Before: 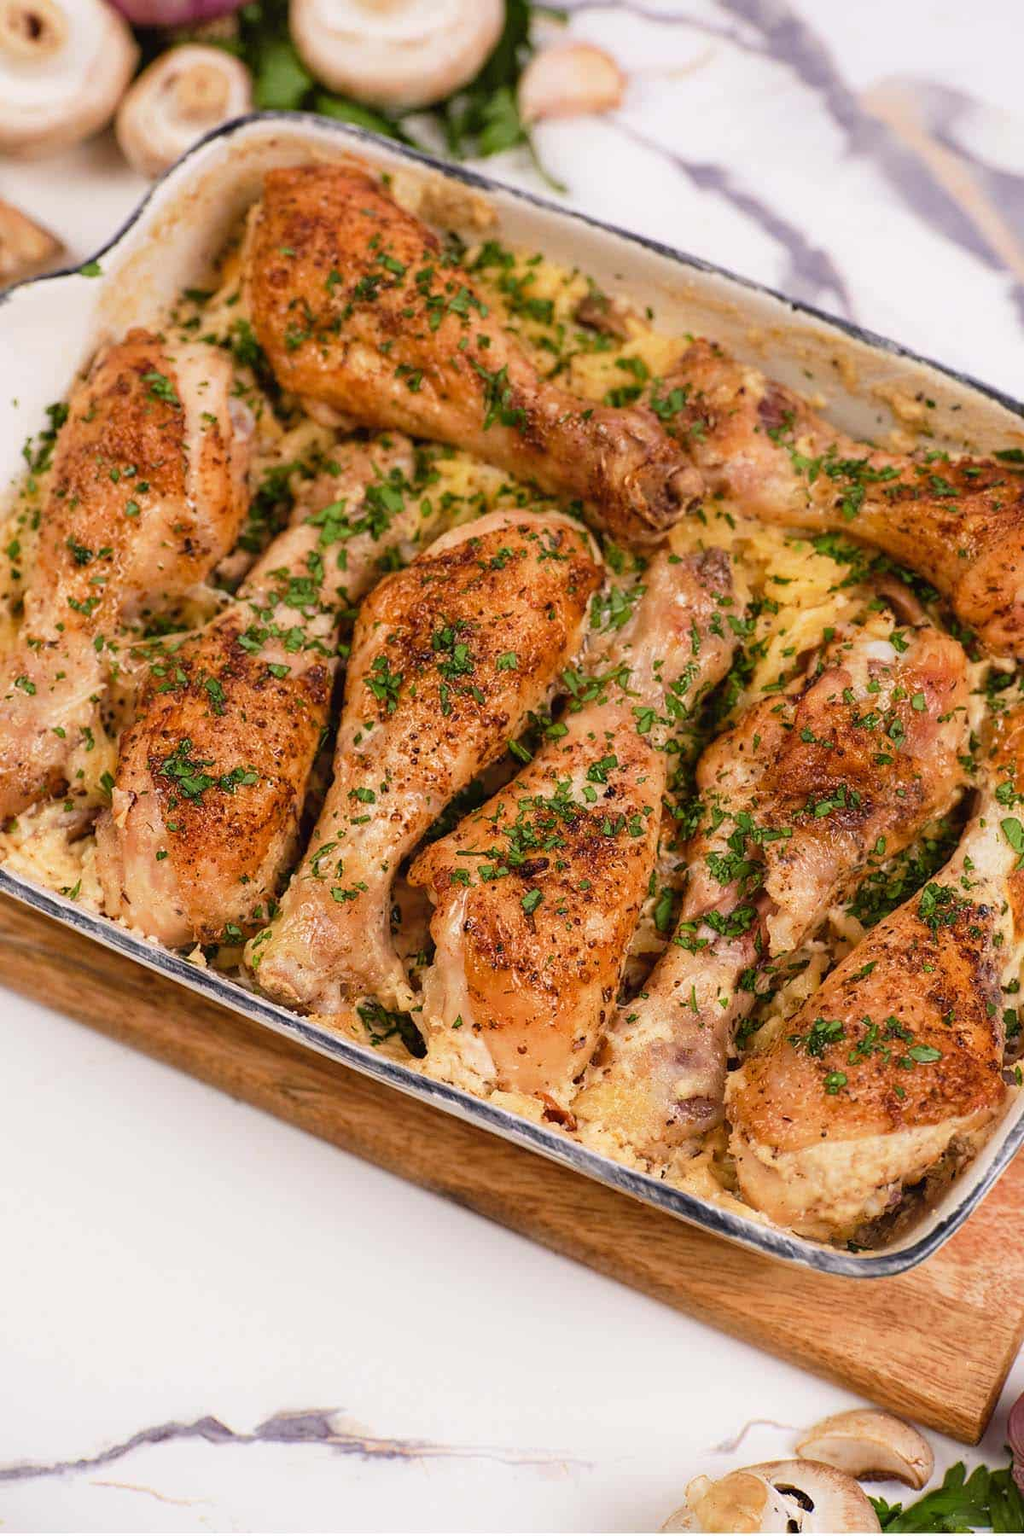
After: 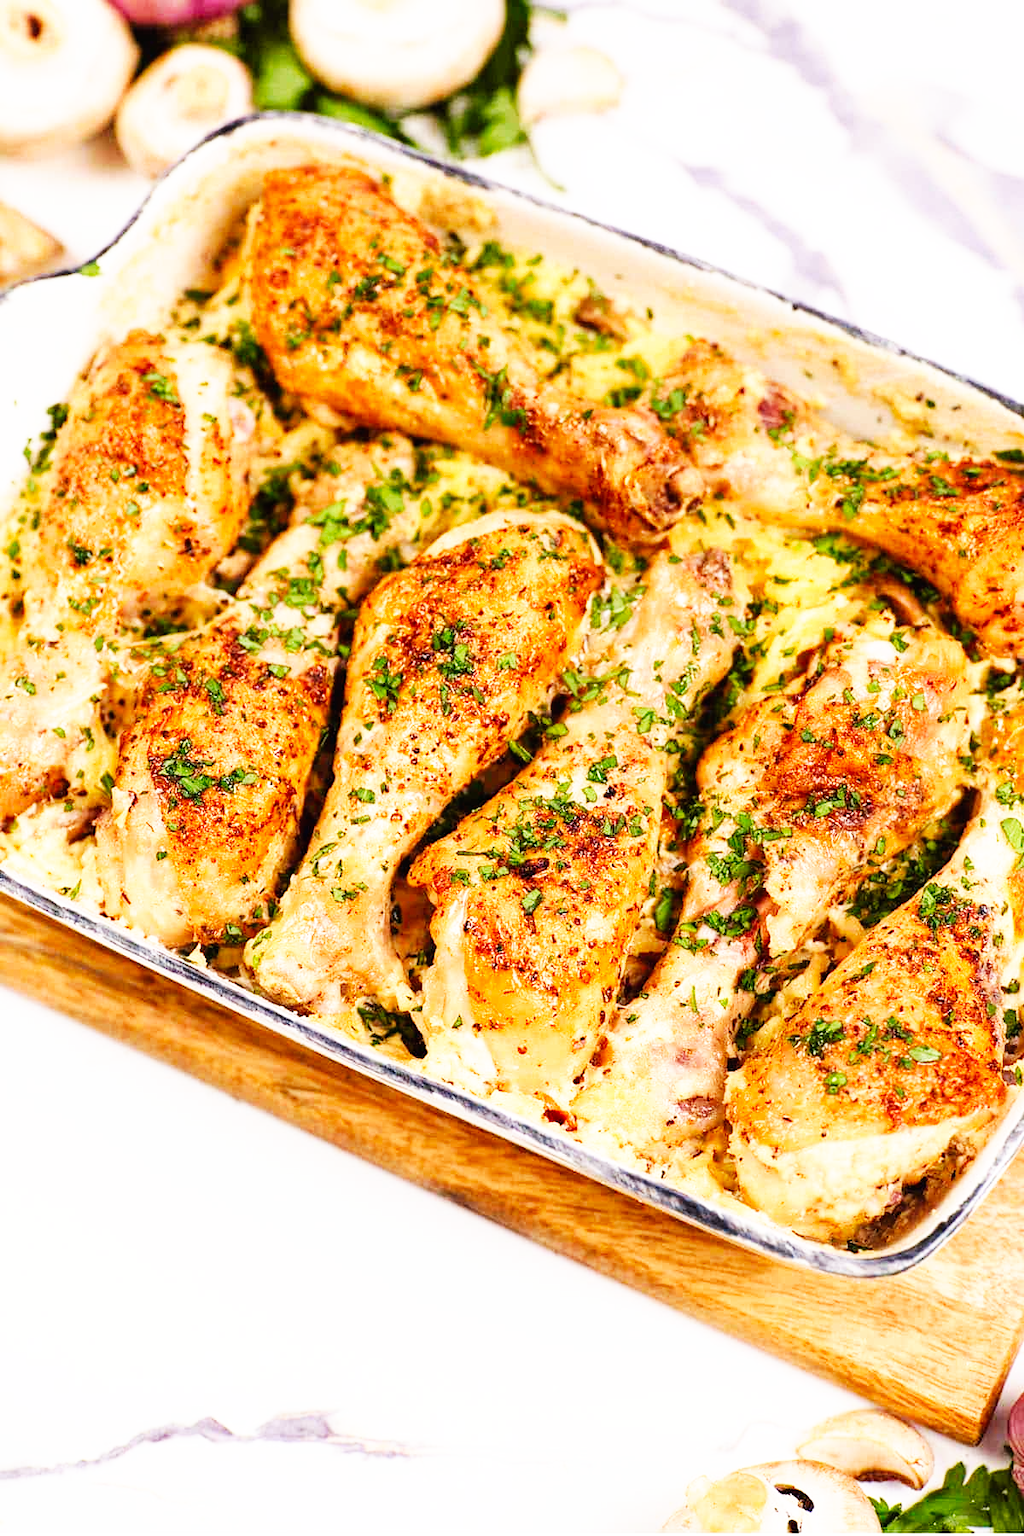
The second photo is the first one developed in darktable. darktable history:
exposure: exposure 0.129 EV, compensate exposure bias true, compensate highlight preservation false
base curve: curves: ch0 [(0, 0) (0.007, 0.004) (0.027, 0.03) (0.046, 0.07) (0.207, 0.54) (0.442, 0.872) (0.673, 0.972) (1, 1)], preserve colors none
